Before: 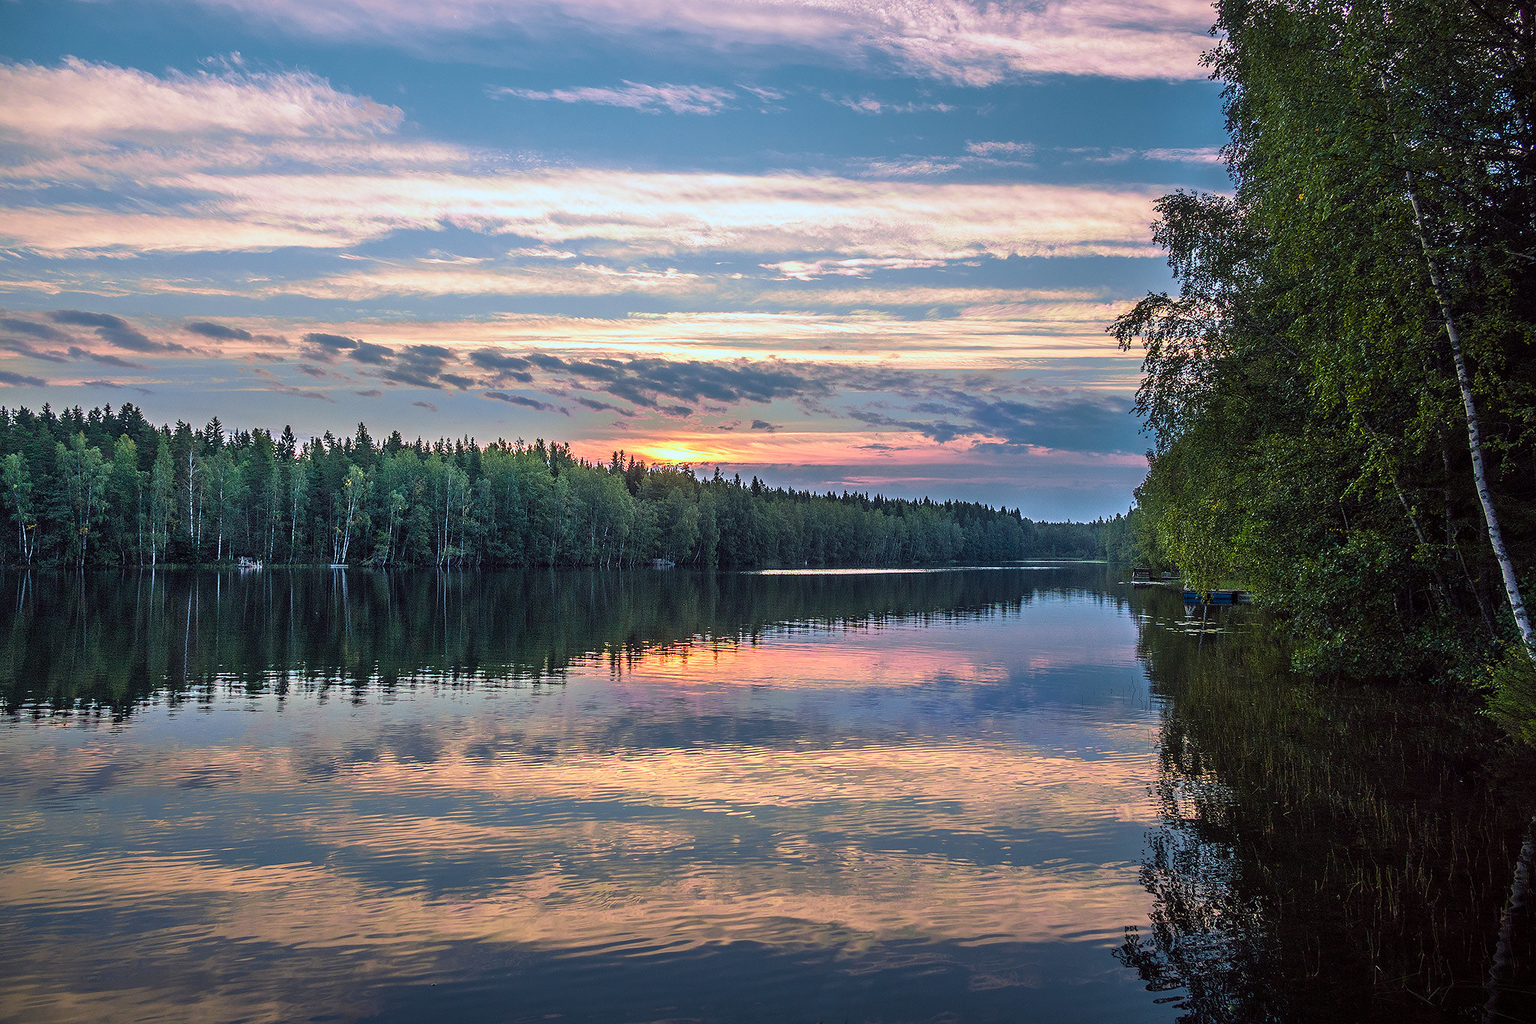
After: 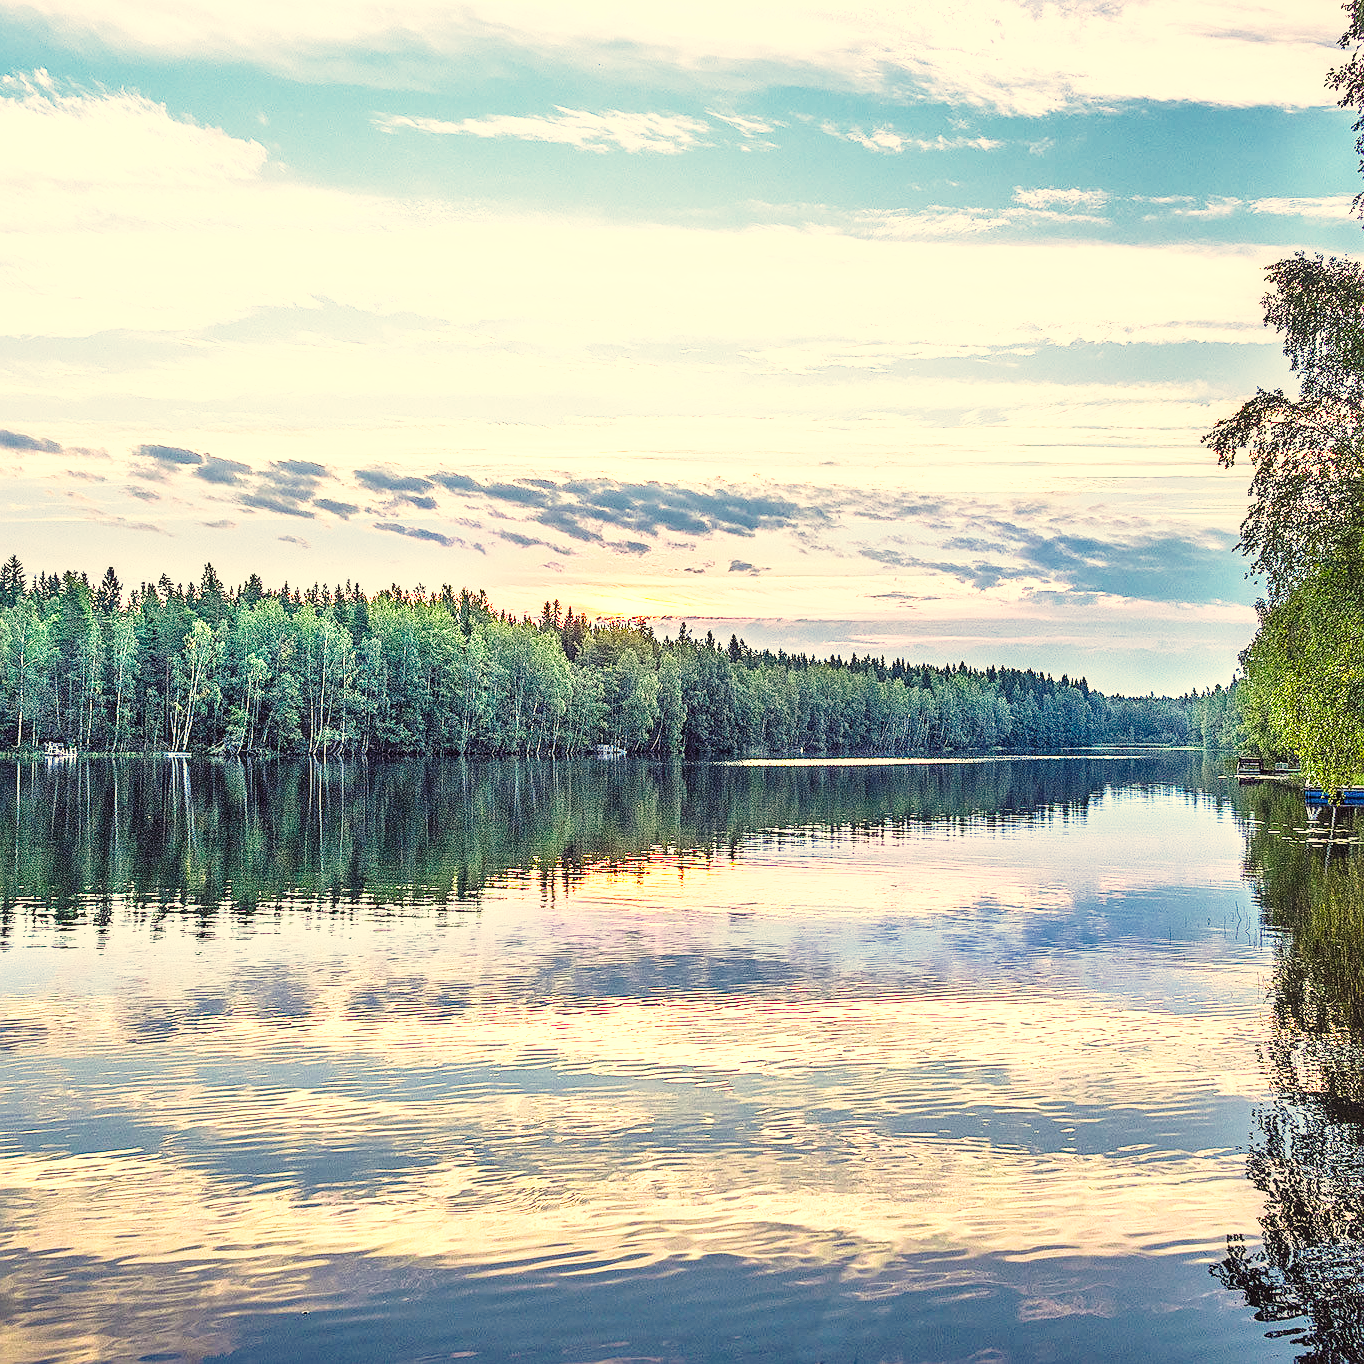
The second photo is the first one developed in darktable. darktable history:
crop and rotate: left 13.335%, right 20.018%
exposure: black level correction 0, exposure 1.107 EV, compensate exposure bias true, compensate highlight preservation false
color correction: highlights a* 1.48, highlights b* 17.96
sharpen: on, module defaults
local contrast: on, module defaults
base curve: curves: ch0 [(0, 0) (0.028, 0.03) (0.105, 0.232) (0.387, 0.748) (0.754, 0.968) (1, 1)], preserve colors none
shadows and highlights: soften with gaussian
